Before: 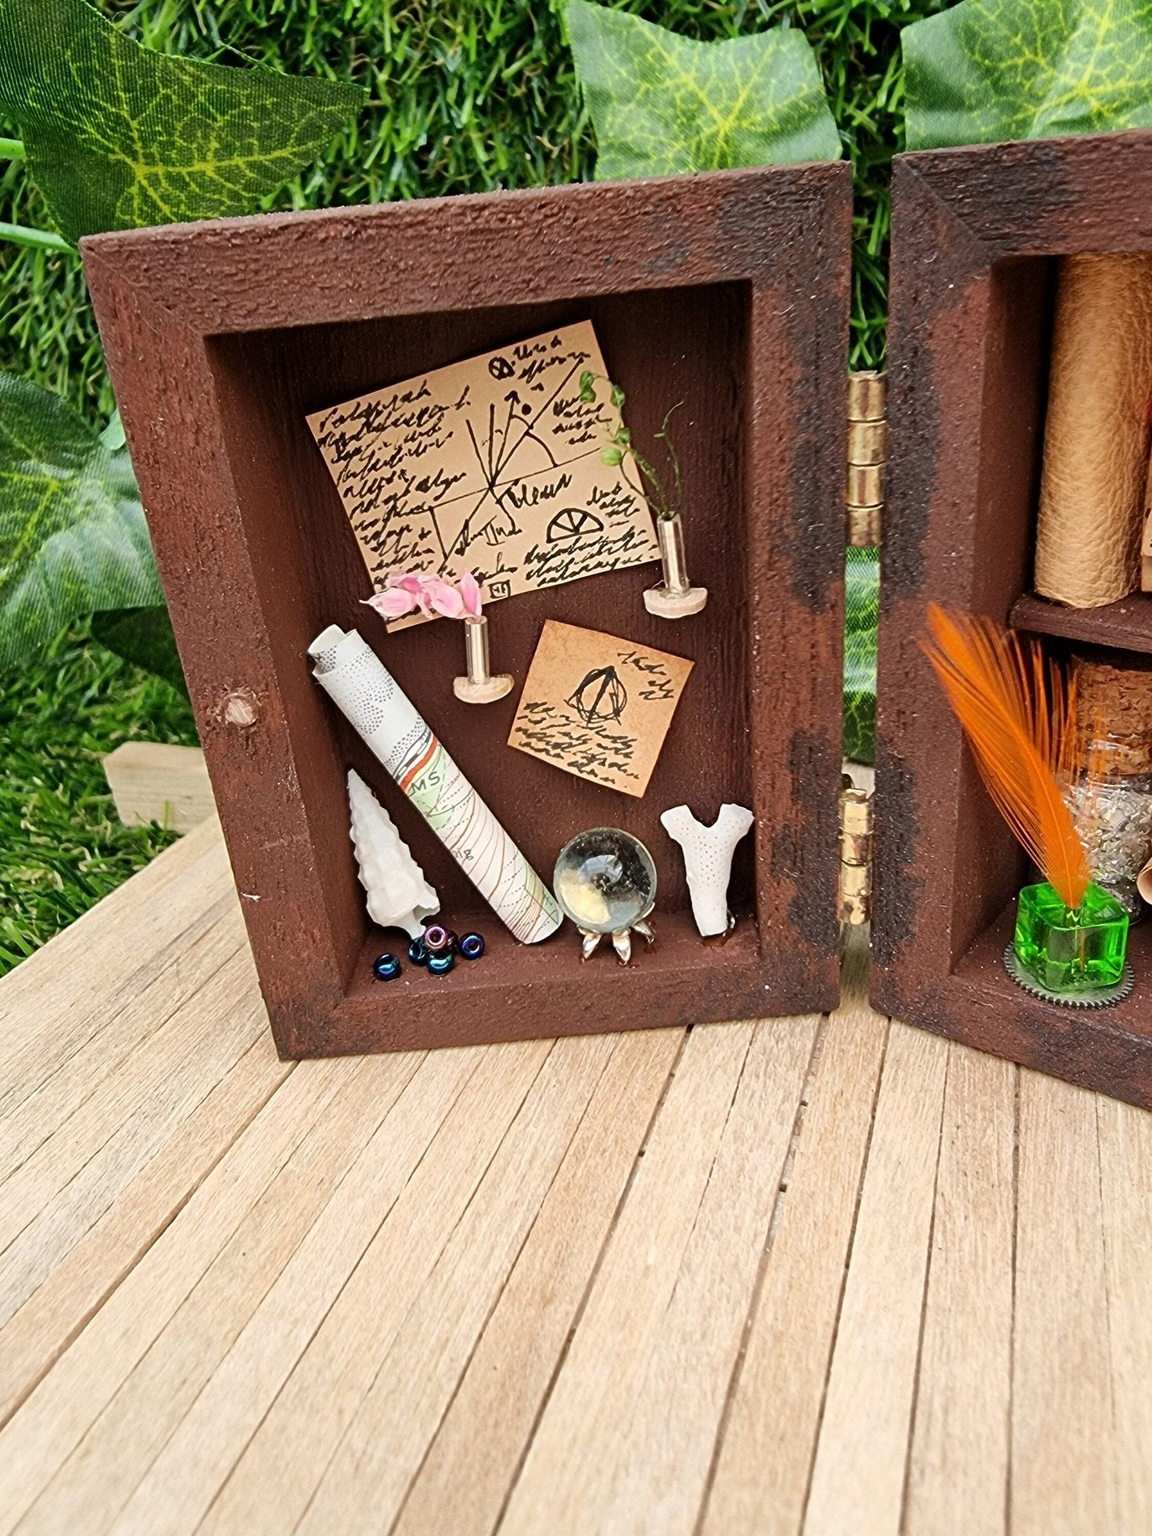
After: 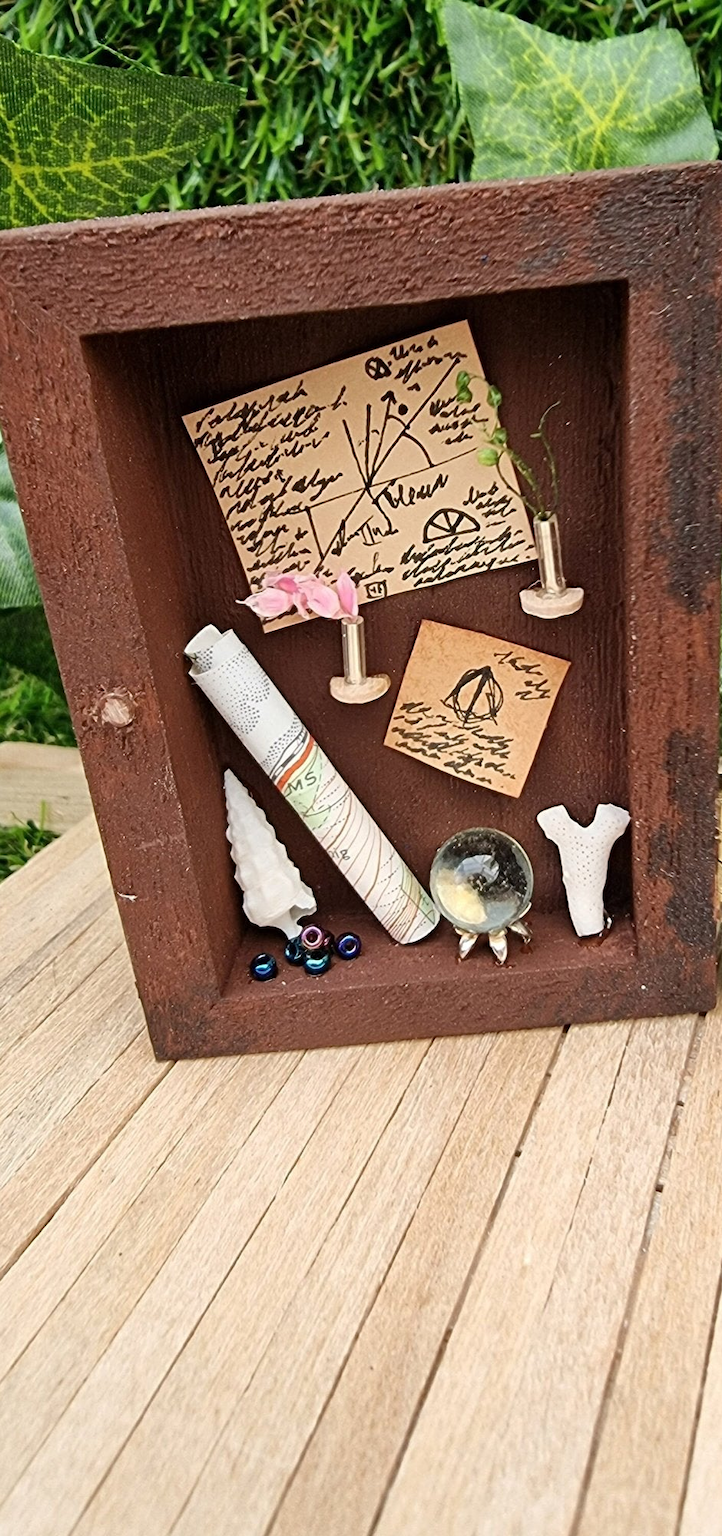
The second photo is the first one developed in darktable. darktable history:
crop: left 10.765%, right 26.492%
